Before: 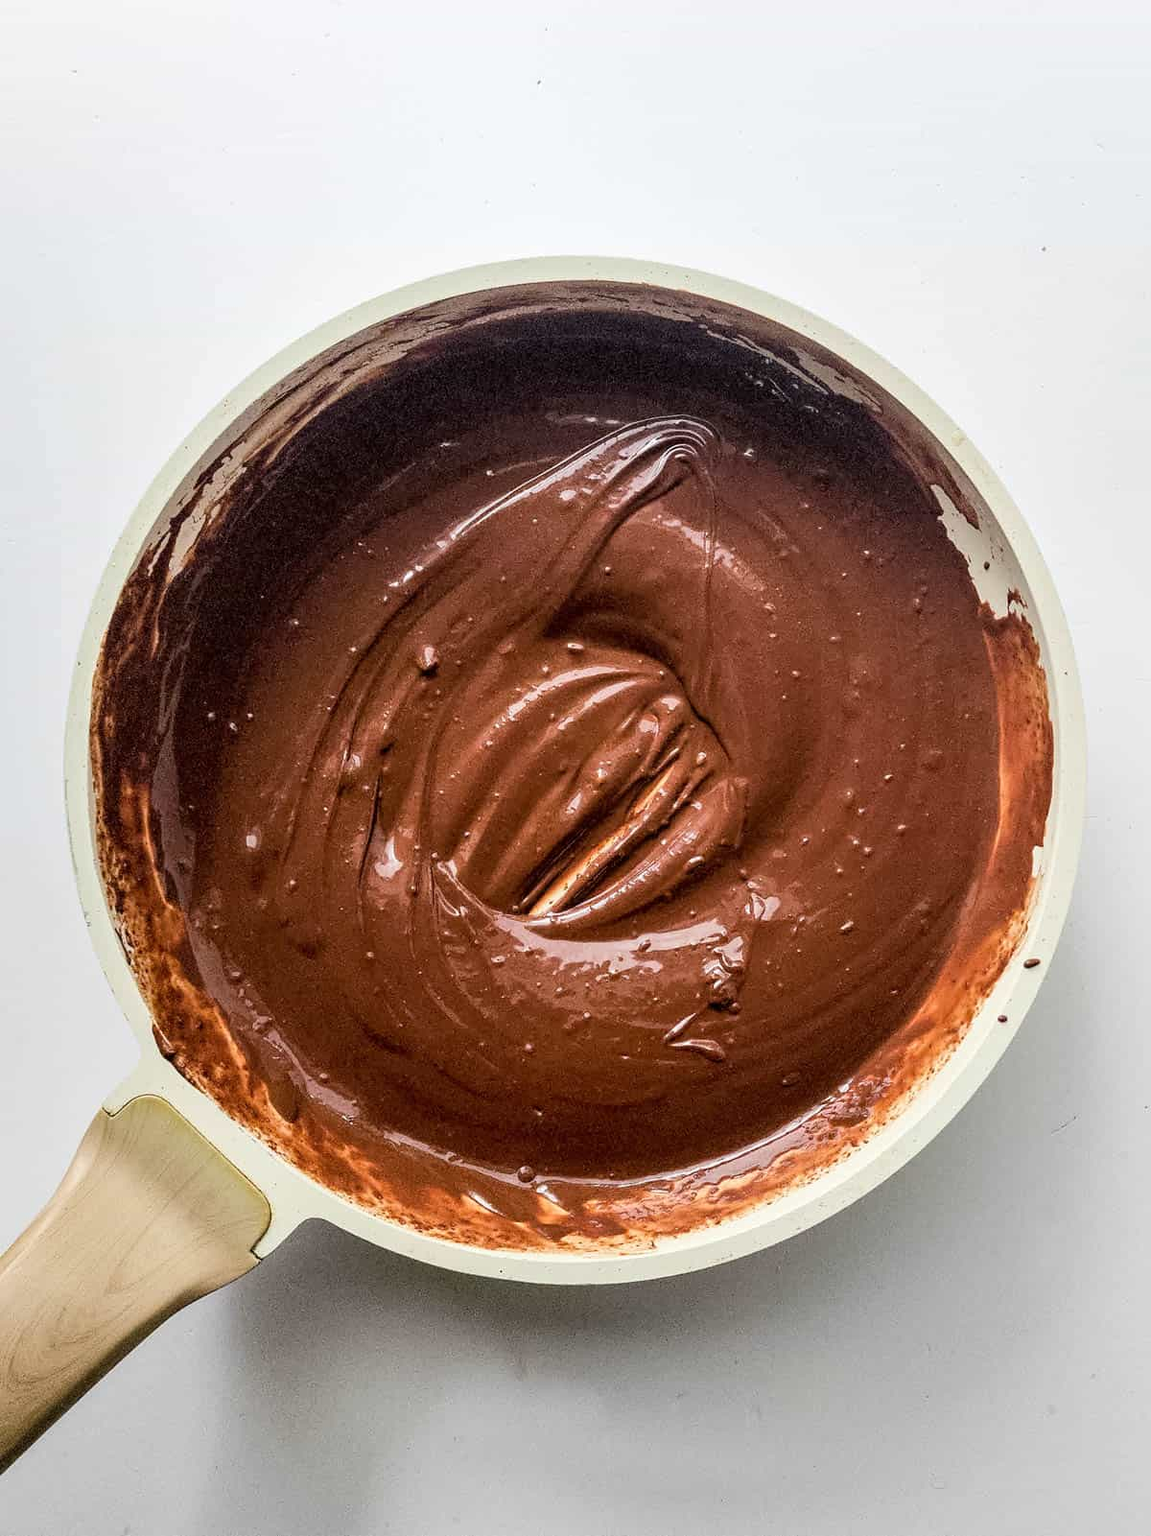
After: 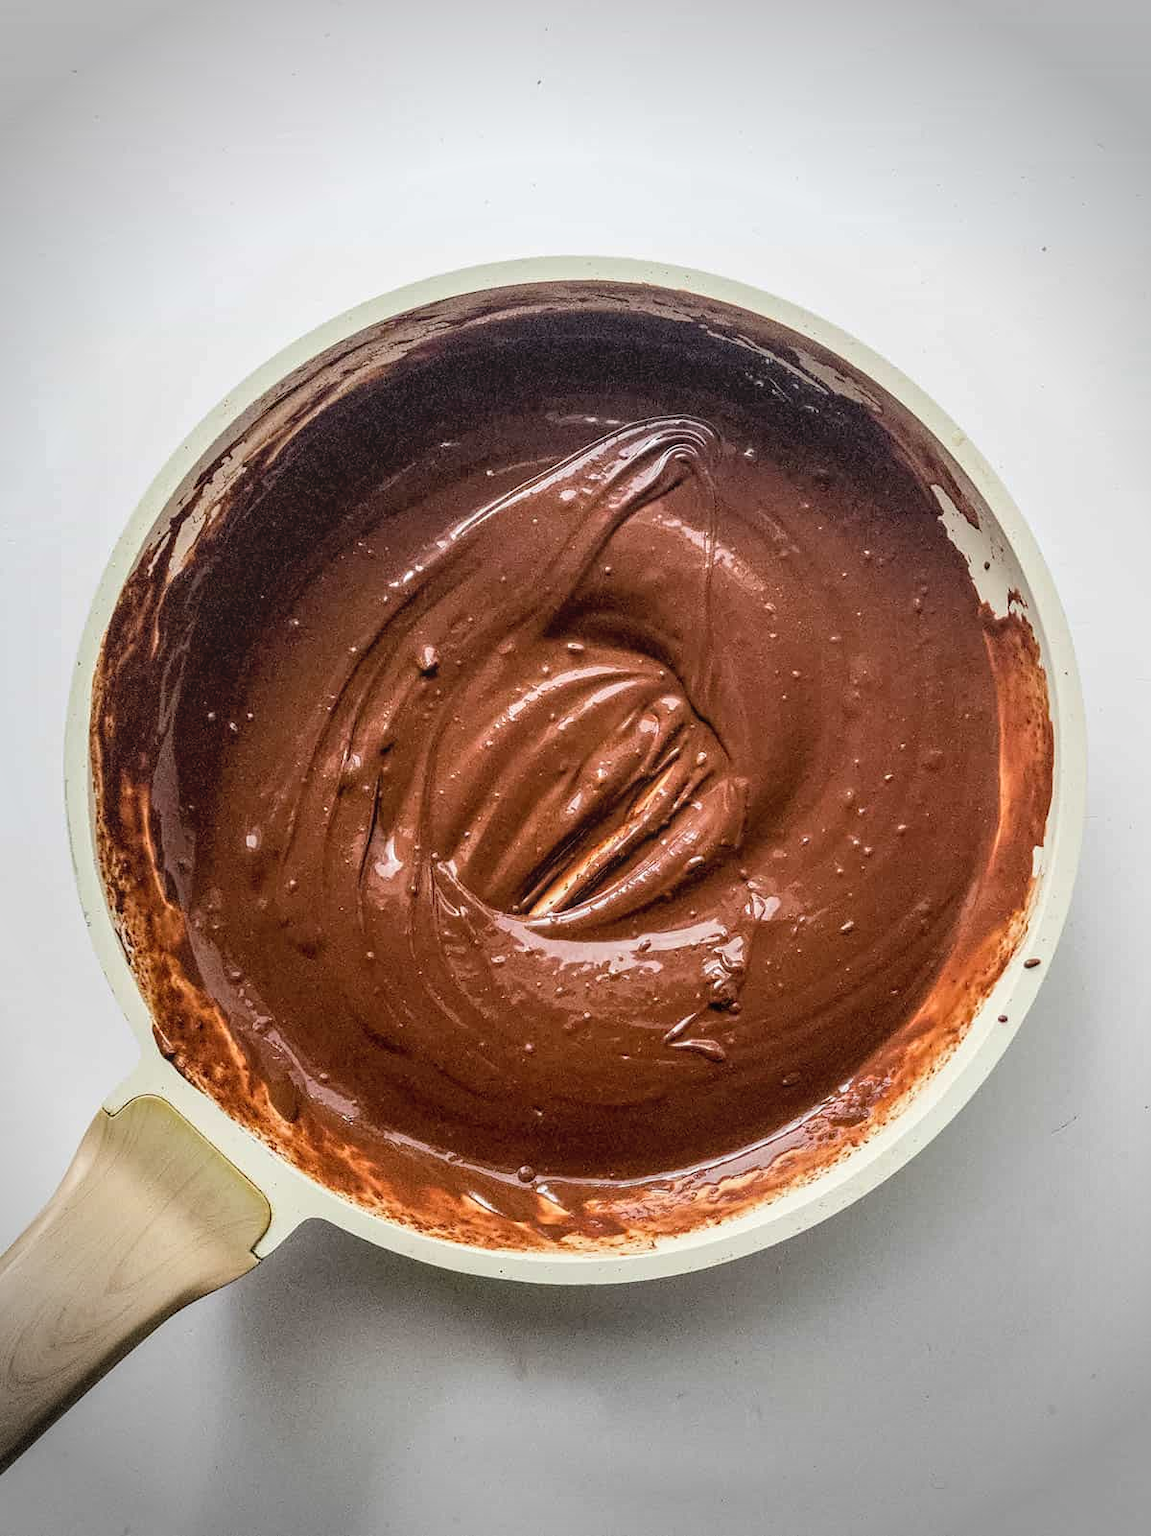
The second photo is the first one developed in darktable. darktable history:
vignetting: fall-off radius 31.48%, brightness -0.472
local contrast: detail 110%
